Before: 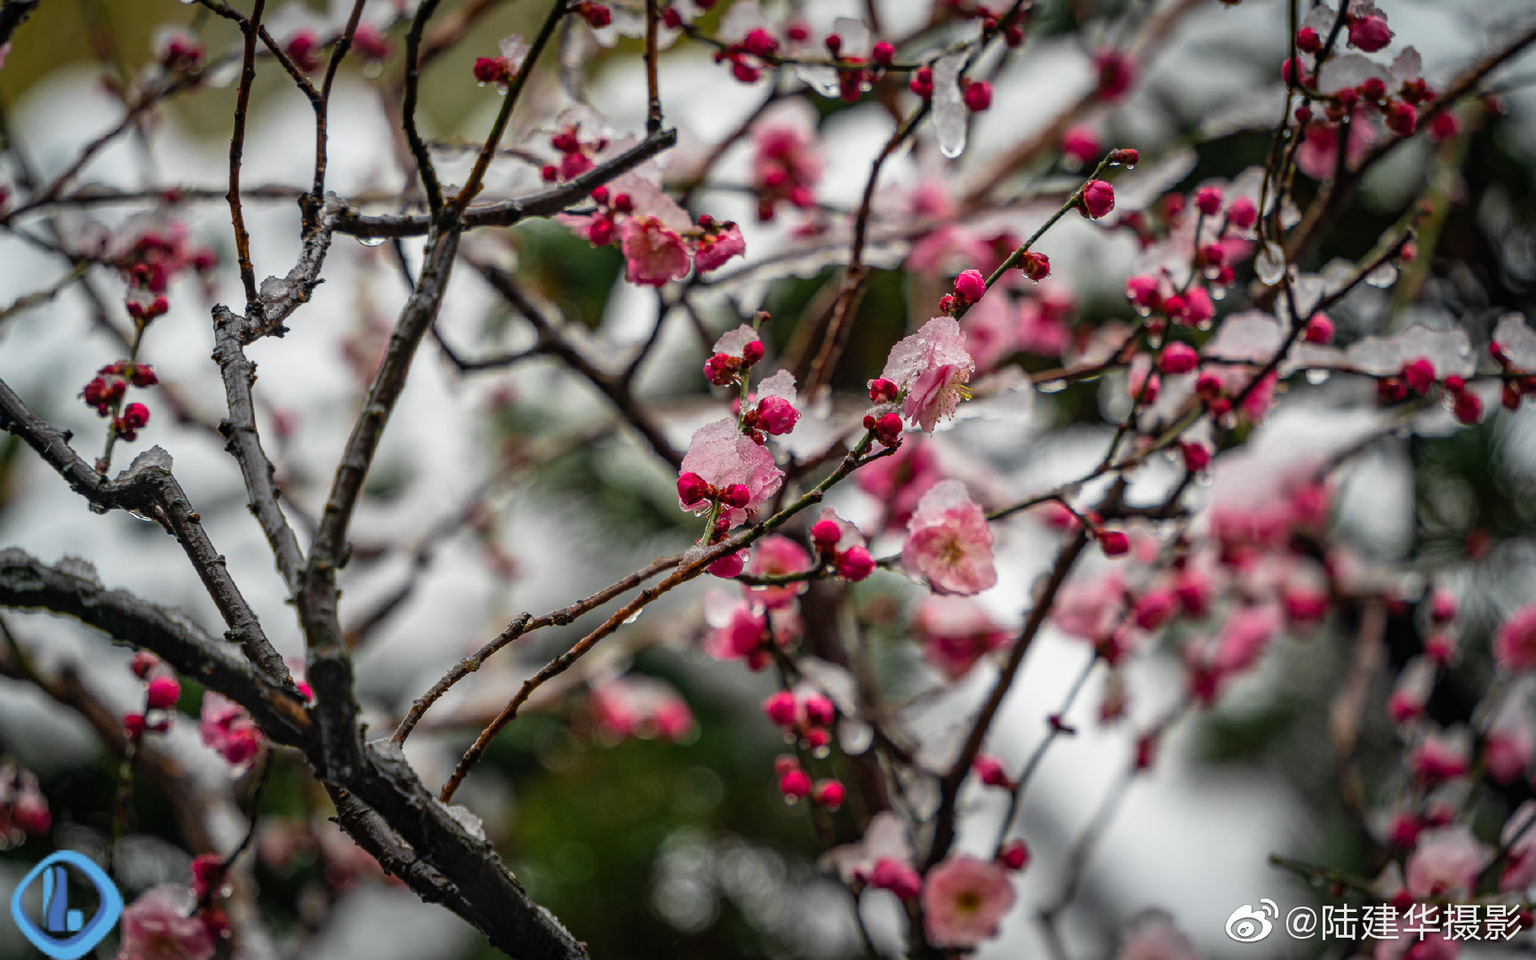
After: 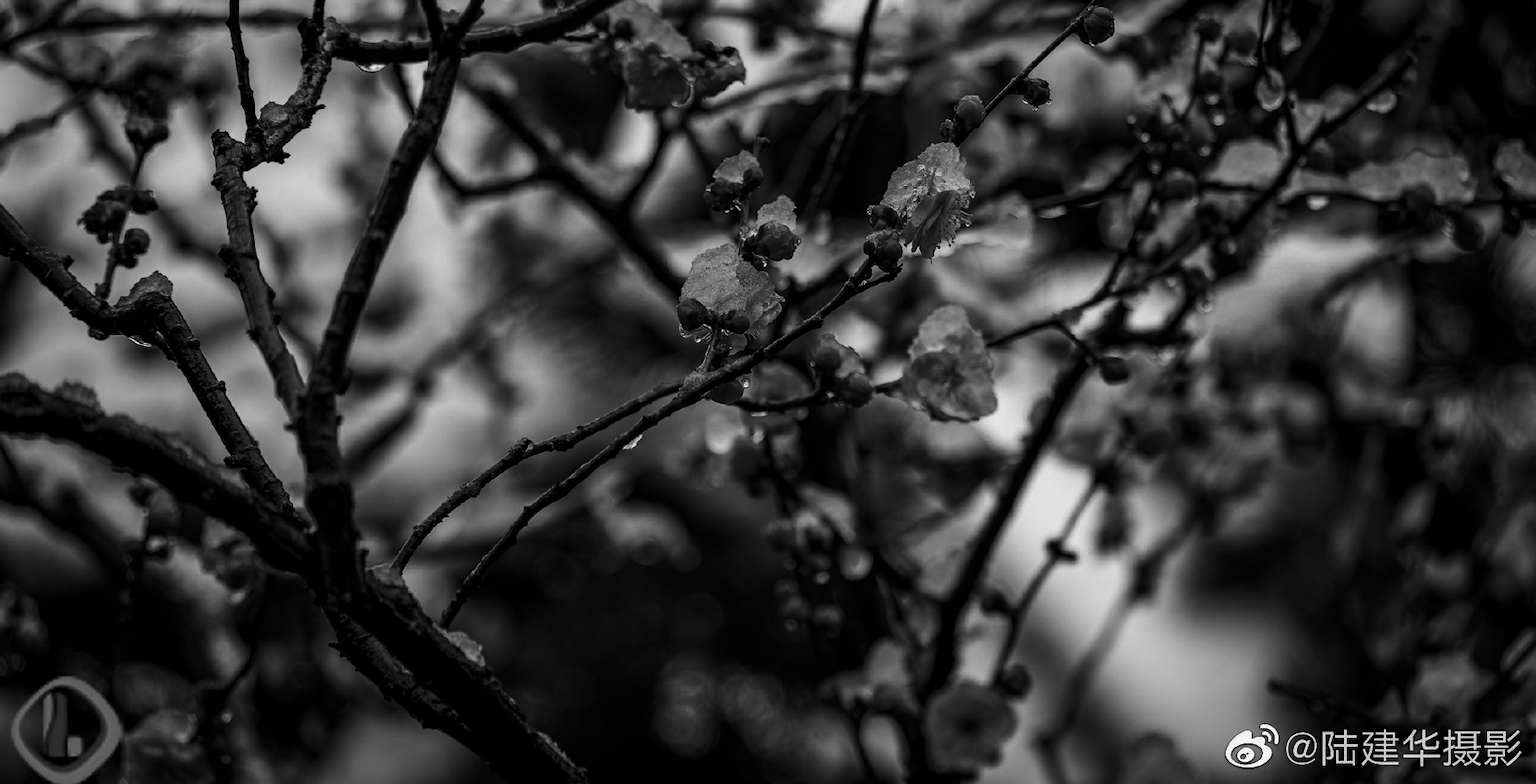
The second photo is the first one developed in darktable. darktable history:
crop and rotate: top 18.162%
contrast brightness saturation: contrast -0.029, brightness -0.586, saturation -0.999
